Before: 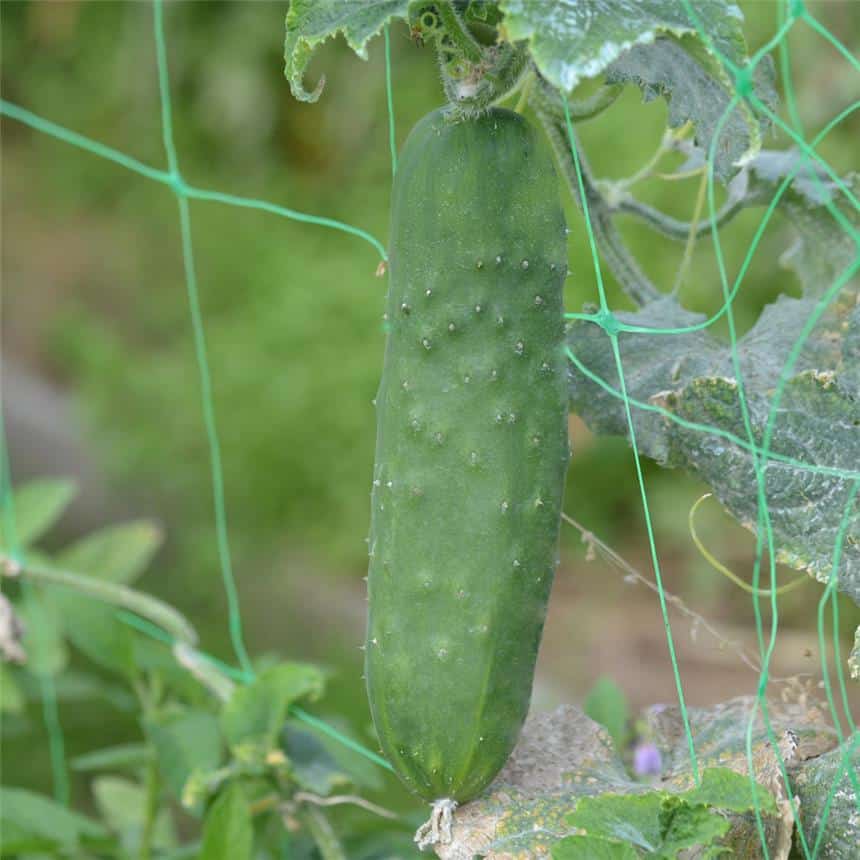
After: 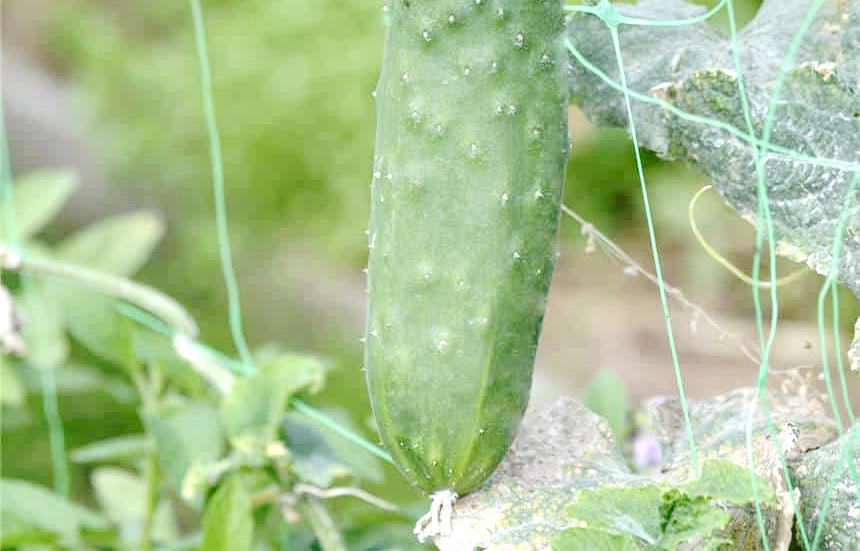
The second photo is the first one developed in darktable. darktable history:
base curve: curves: ch0 [(0, 0.007) (0.028, 0.063) (0.121, 0.311) (0.46, 0.743) (0.859, 0.957) (1, 1)], preserve colors none
local contrast: detail 160%
crop and rotate: top 35.885%
